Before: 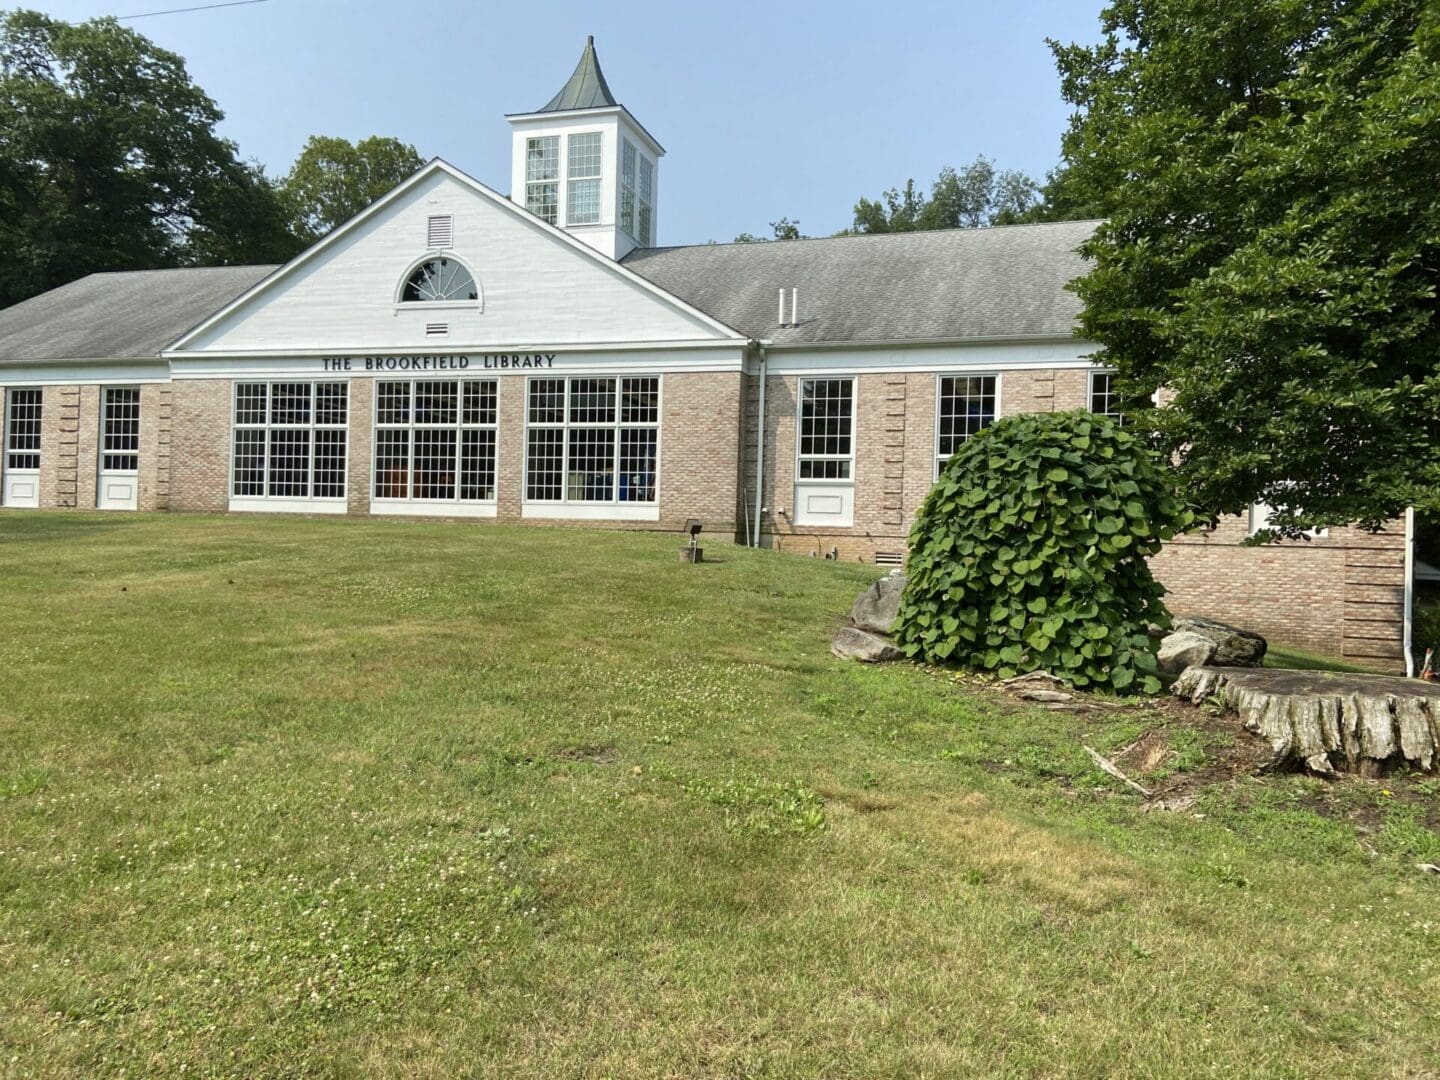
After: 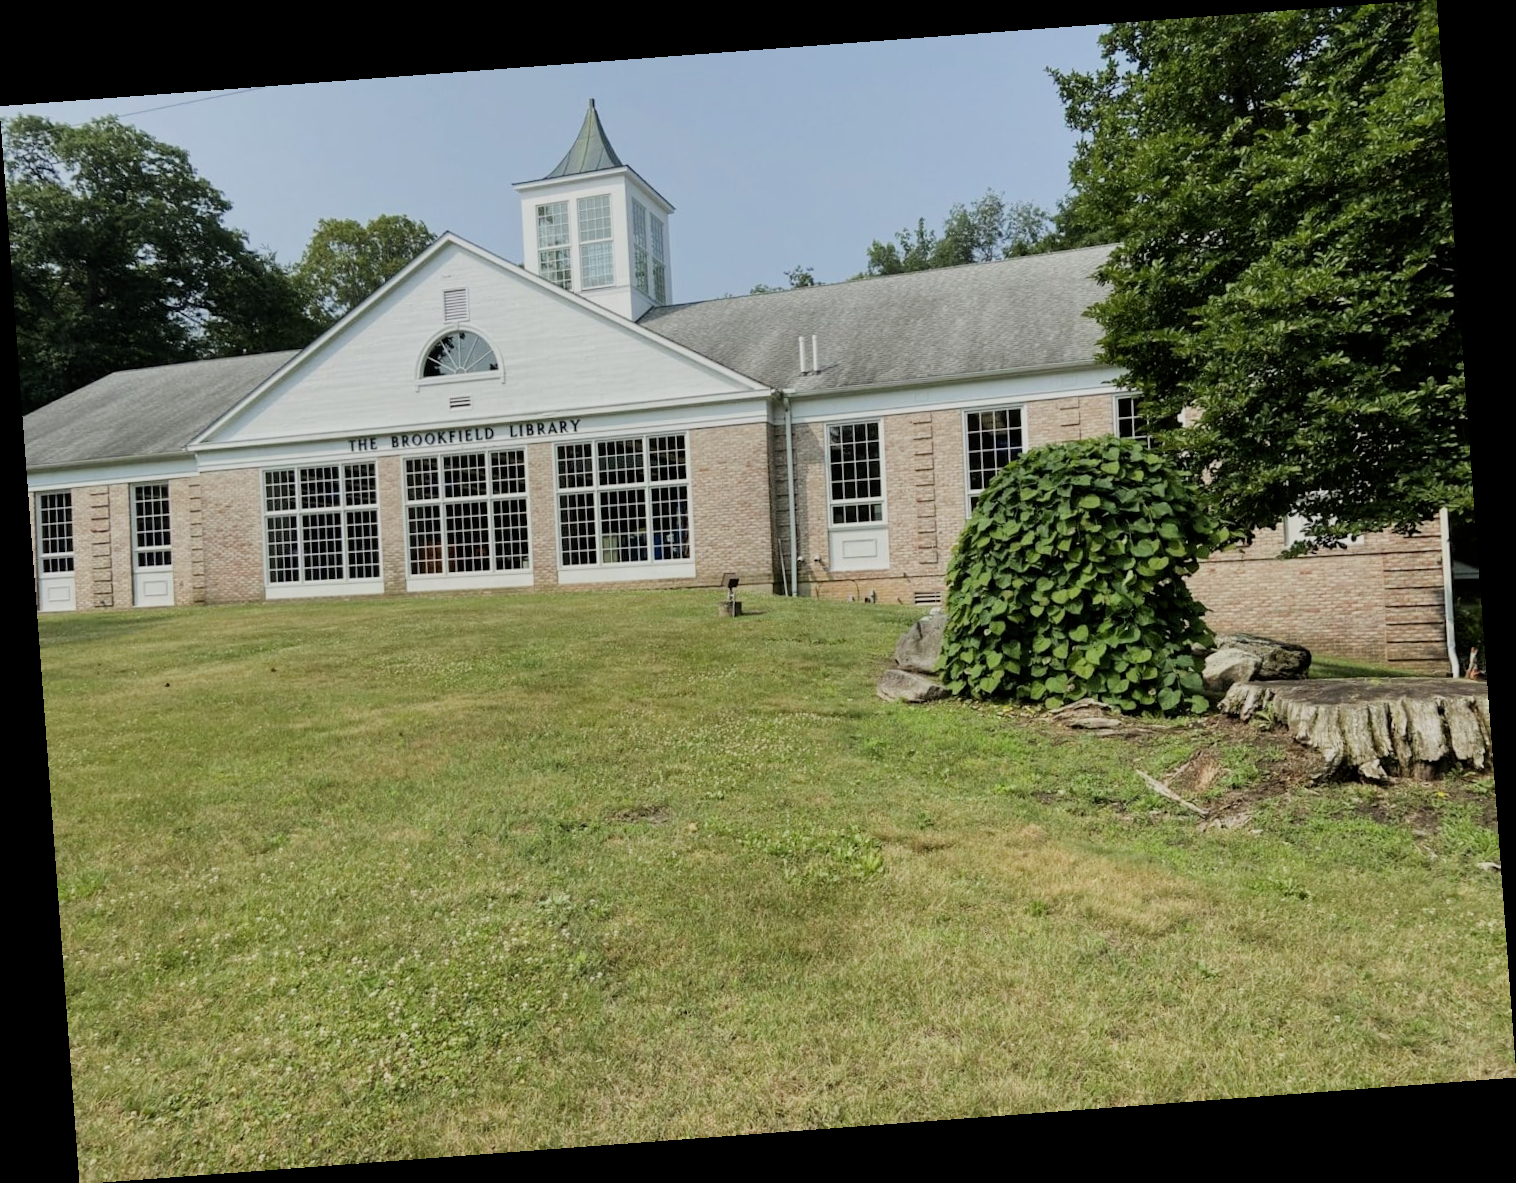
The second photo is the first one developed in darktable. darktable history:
filmic rgb: black relative exposure -7.65 EV, white relative exposure 4.56 EV, hardness 3.61
rotate and perspective: rotation -4.25°, automatic cropping off
